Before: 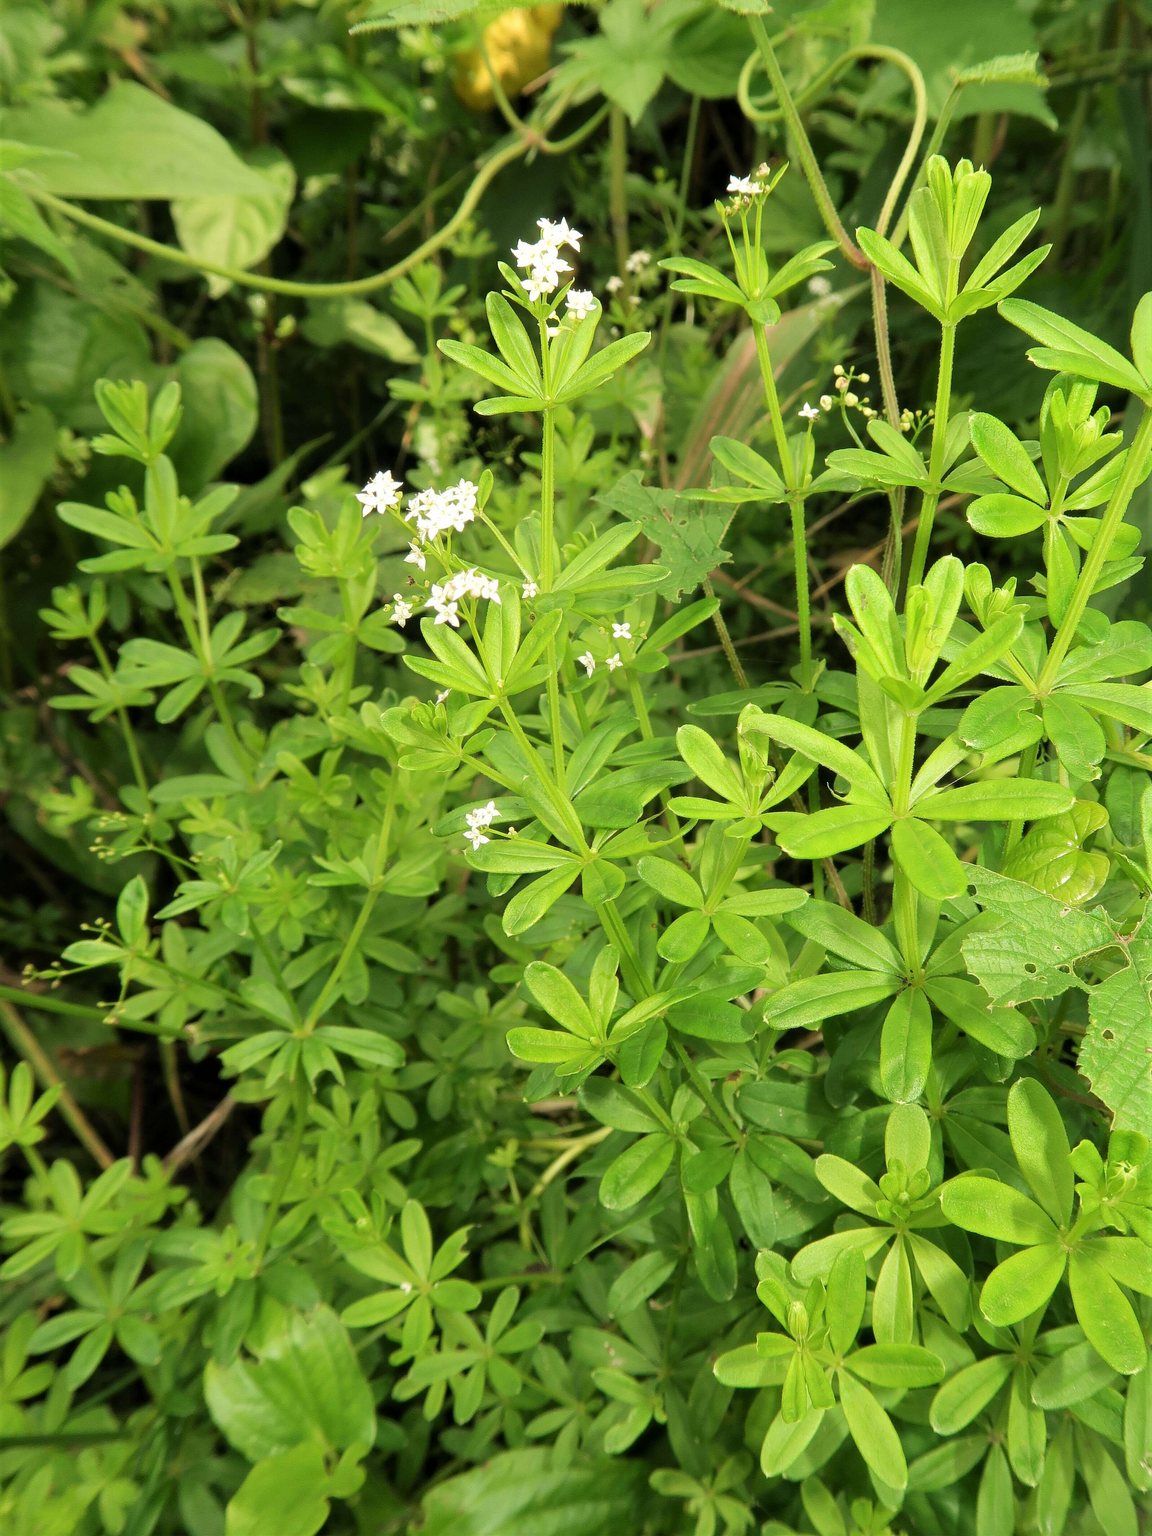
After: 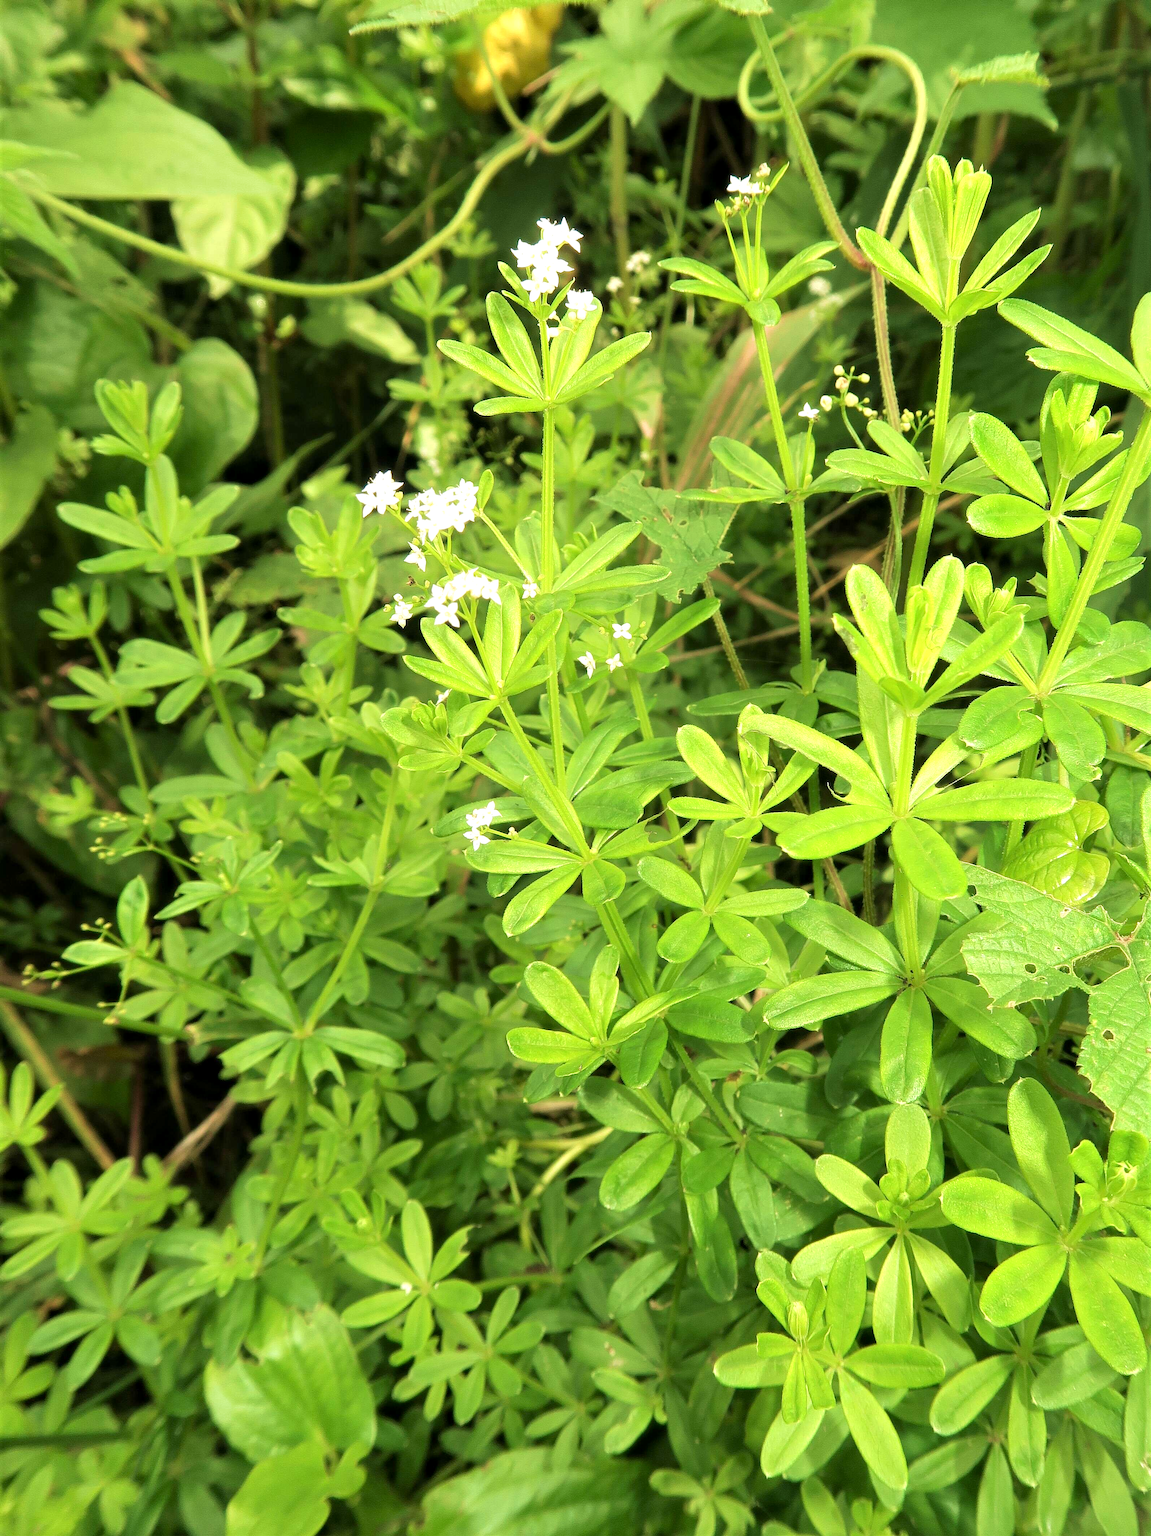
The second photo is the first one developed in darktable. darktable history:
exposure: black level correction 0.001, exposure 0.5 EV, compensate exposure bias true, compensate highlight preservation false
velvia: on, module defaults
